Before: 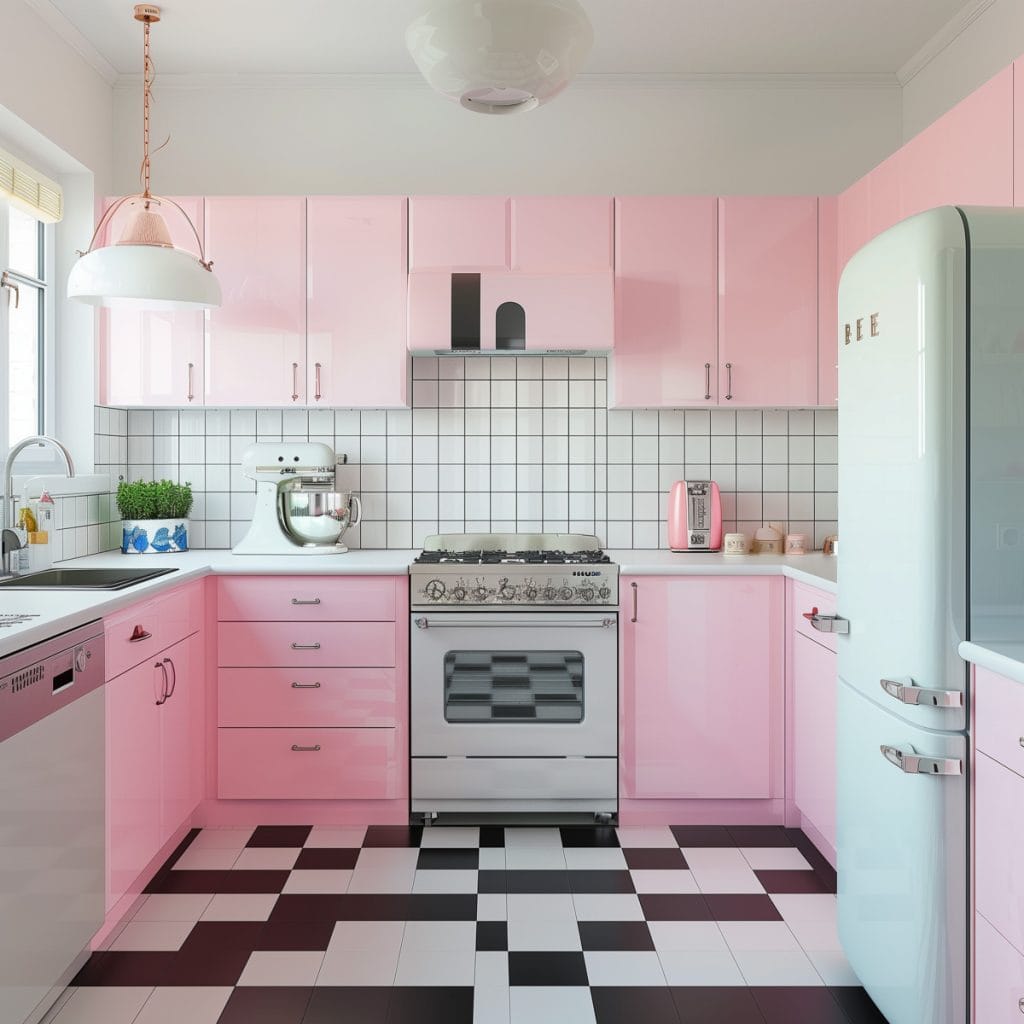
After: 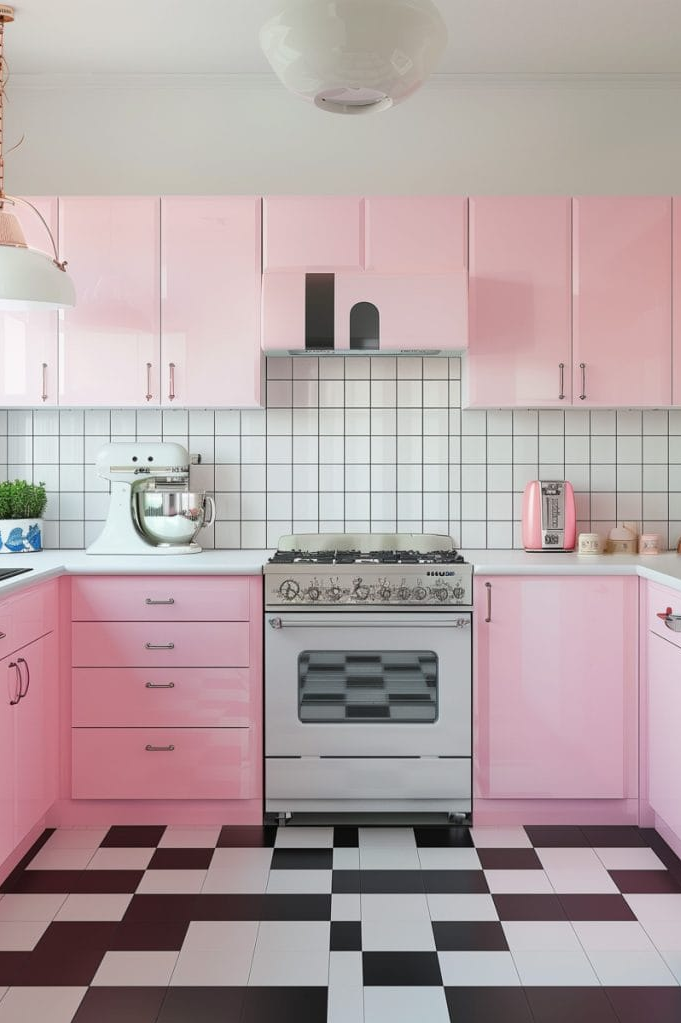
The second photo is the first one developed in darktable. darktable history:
crop and rotate: left 14.31%, right 19.098%
